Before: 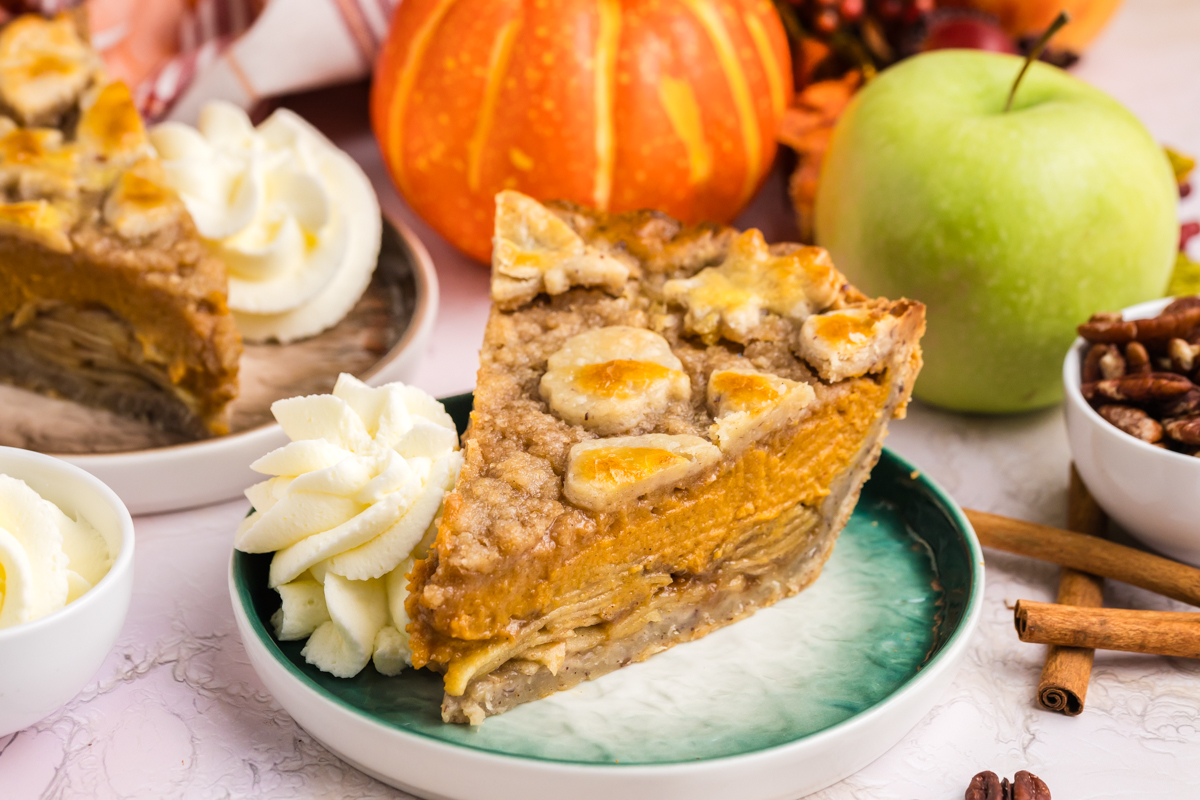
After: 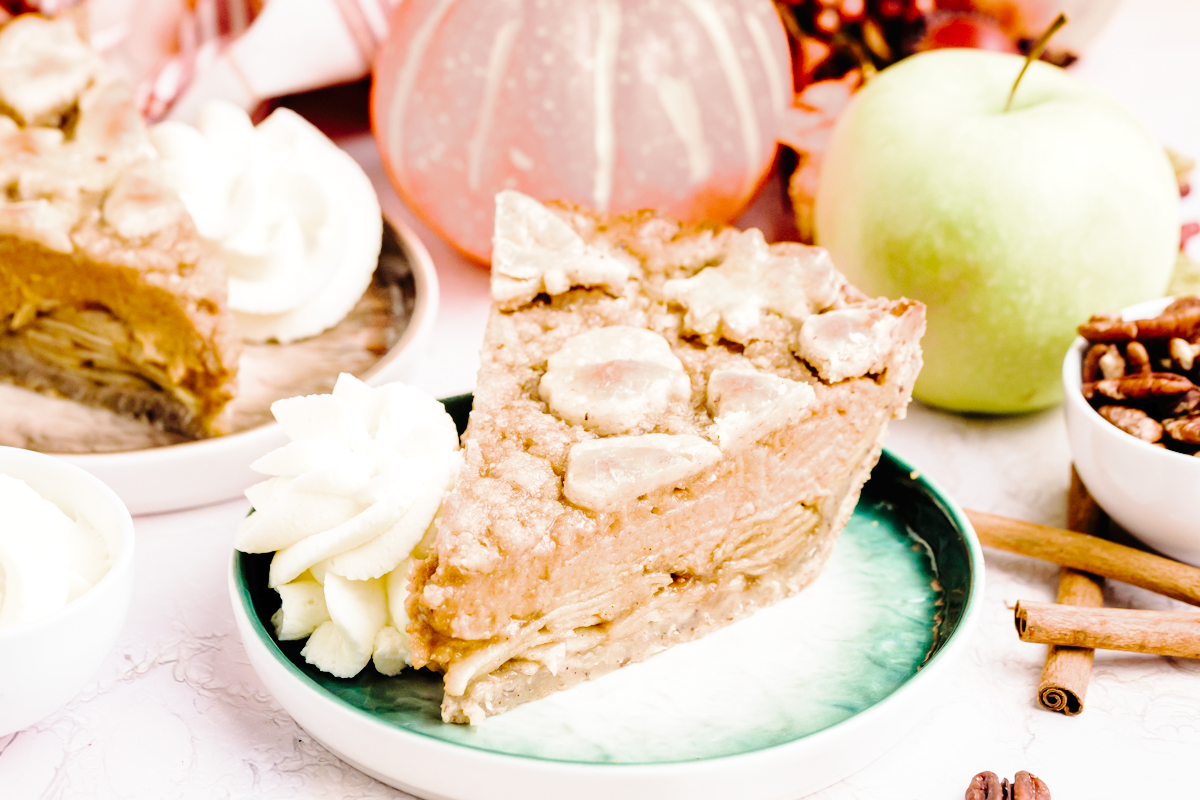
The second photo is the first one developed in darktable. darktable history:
filmic rgb: middle gray luminance 9.18%, black relative exposure -10.62 EV, white relative exposure 3.44 EV, target black luminance 0%, hardness 5.97, latitude 59.52%, contrast 1.09, highlights saturation mix 4.86%, shadows ↔ highlights balance 29.17%, add noise in highlights 0.001, color science v3 (2019), use custom middle-gray values true, contrast in highlights soft
tone curve: curves: ch0 [(0, 0) (0.003, 0.013) (0.011, 0.012) (0.025, 0.011) (0.044, 0.016) (0.069, 0.029) (0.1, 0.045) (0.136, 0.074) (0.177, 0.123) (0.224, 0.207) (0.277, 0.313) (0.335, 0.414) (0.399, 0.509) (0.468, 0.599) (0.543, 0.663) (0.623, 0.728) (0.709, 0.79) (0.801, 0.854) (0.898, 0.925) (1, 1)], preserve colors none
